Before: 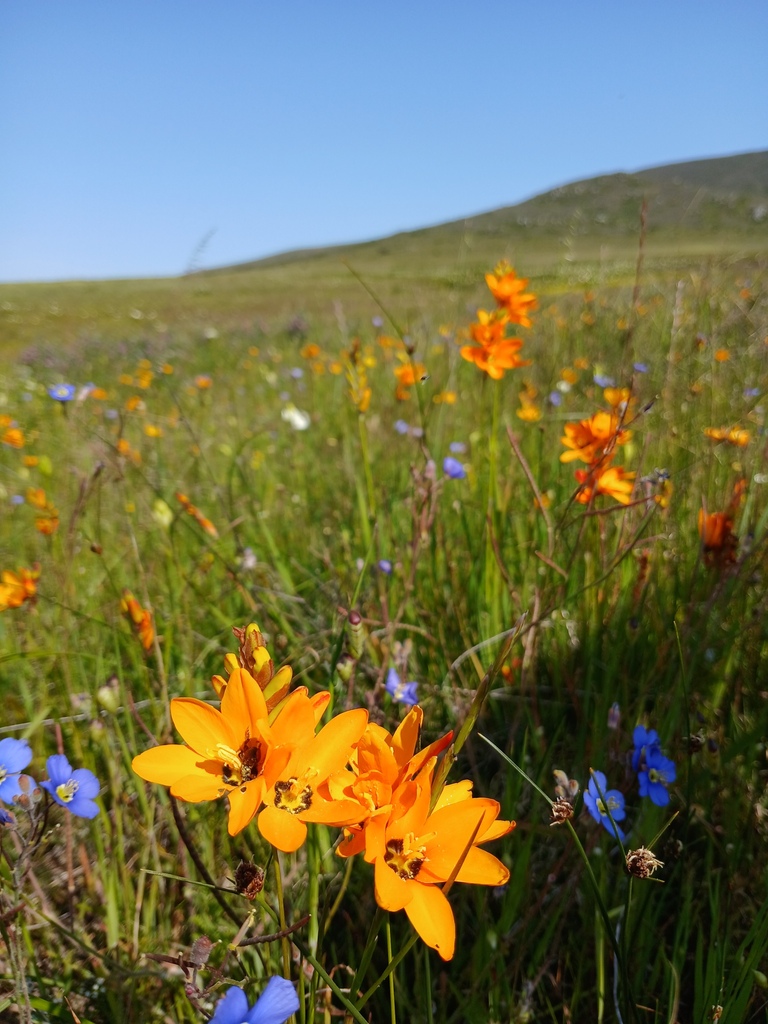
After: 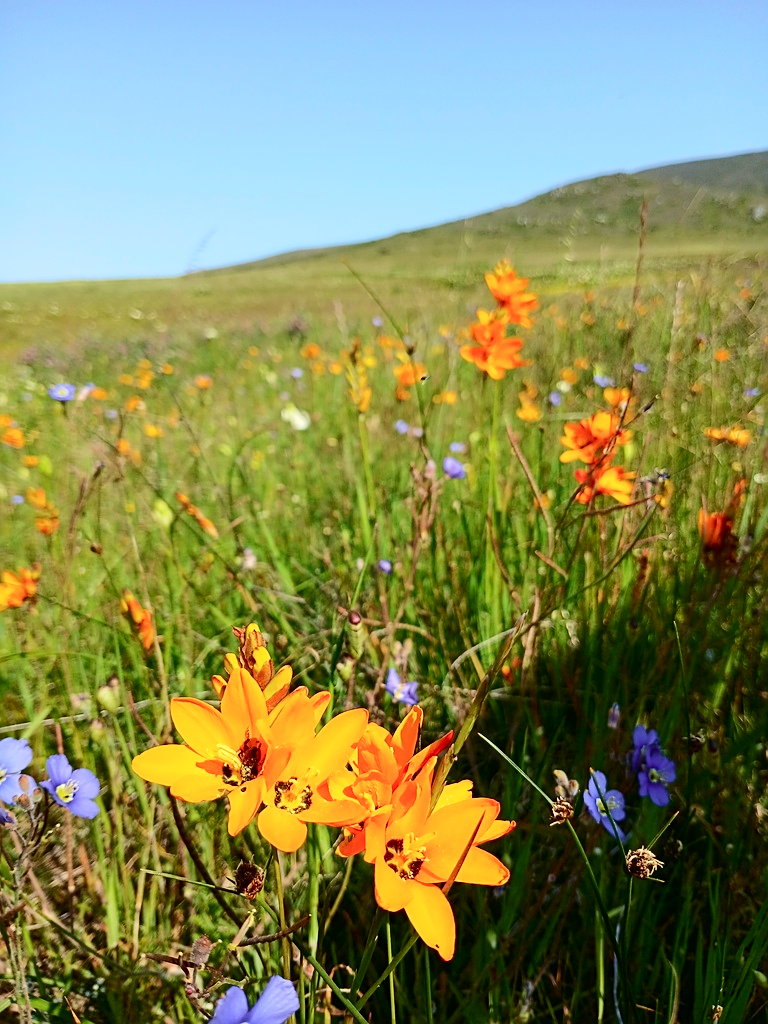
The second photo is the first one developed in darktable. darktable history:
tone curve: curves: ch0 [(0, 0) (0.114, 0.083) (0.291, 0.3) (0.447, 0.535) (0.602, 0.712) (0.772, 0.864) (0.999, 0.978)]; ch1 [(0, 0) (0.389, 0.352) (0.458, 0.433) (0.486, 0.474) (0.509, 0.505) (0.535, 0.541) (0.555, 0.557) (0.677, 0.724) (1, 1)]; ch2 [(0, 0) (0.369, 0.388) (0.449, 0.431) (0.501, 0.5) (0.528, 0.552) (0.561, 0.596) (0.697, 0.721) (1, 1)], color space Lab, independent channels, preserve colors none
exposure: exposure 0.127 EV, compensate highlight preservation false
sharpen: on, module defaults
